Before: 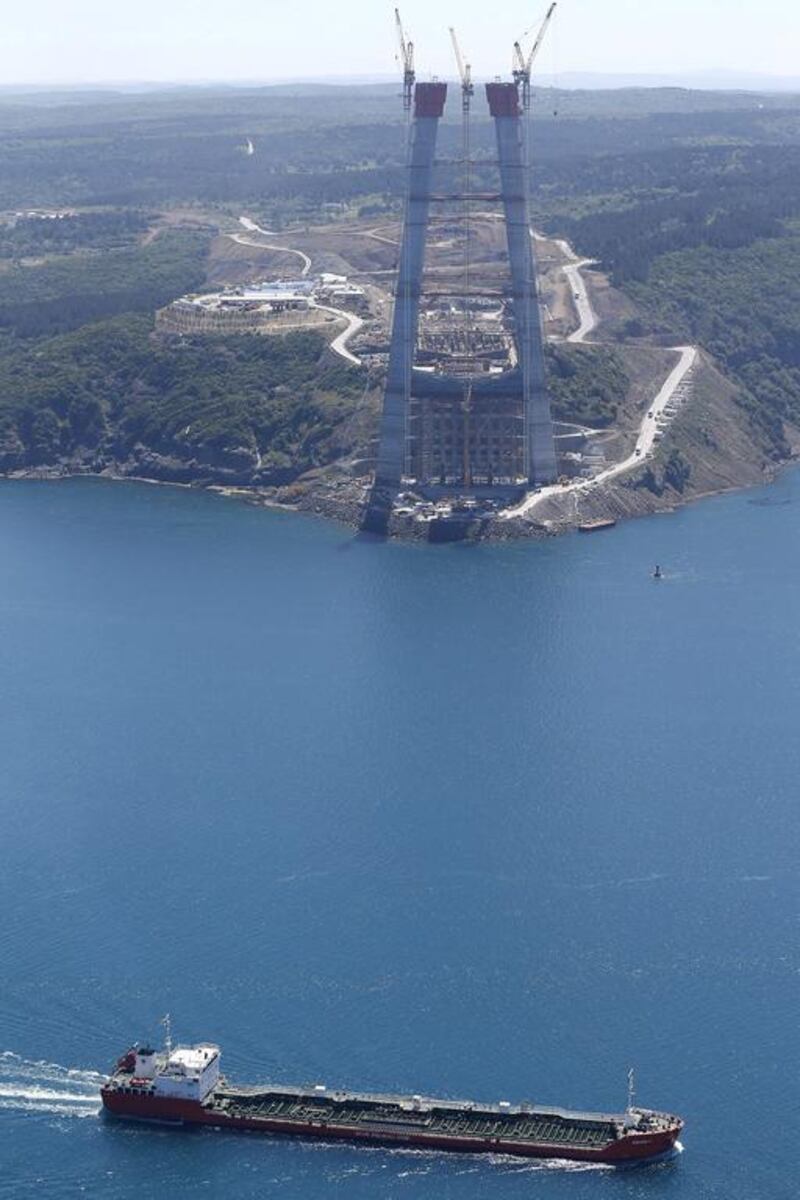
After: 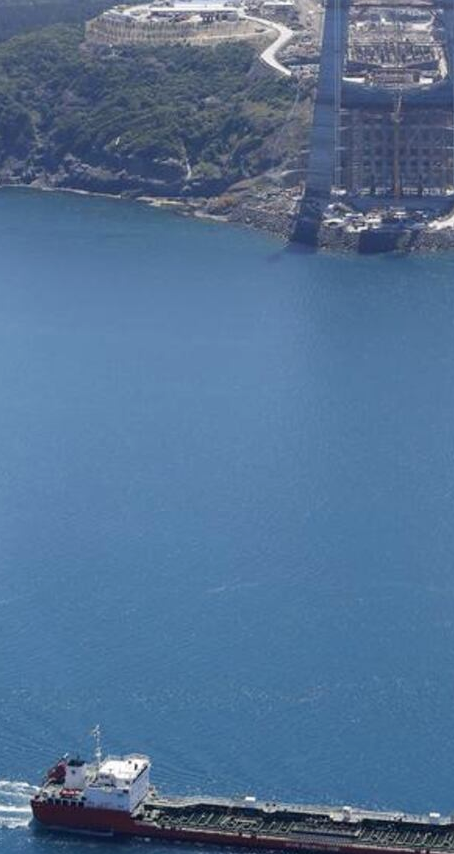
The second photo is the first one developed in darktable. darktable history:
base curve: curves: ch0 [(0, 0) (0.472, 0.508) (1, 1)], preserve colors none
crop: left 8.864%, top 24.147%, right 34.274%, bottom 4.659%
